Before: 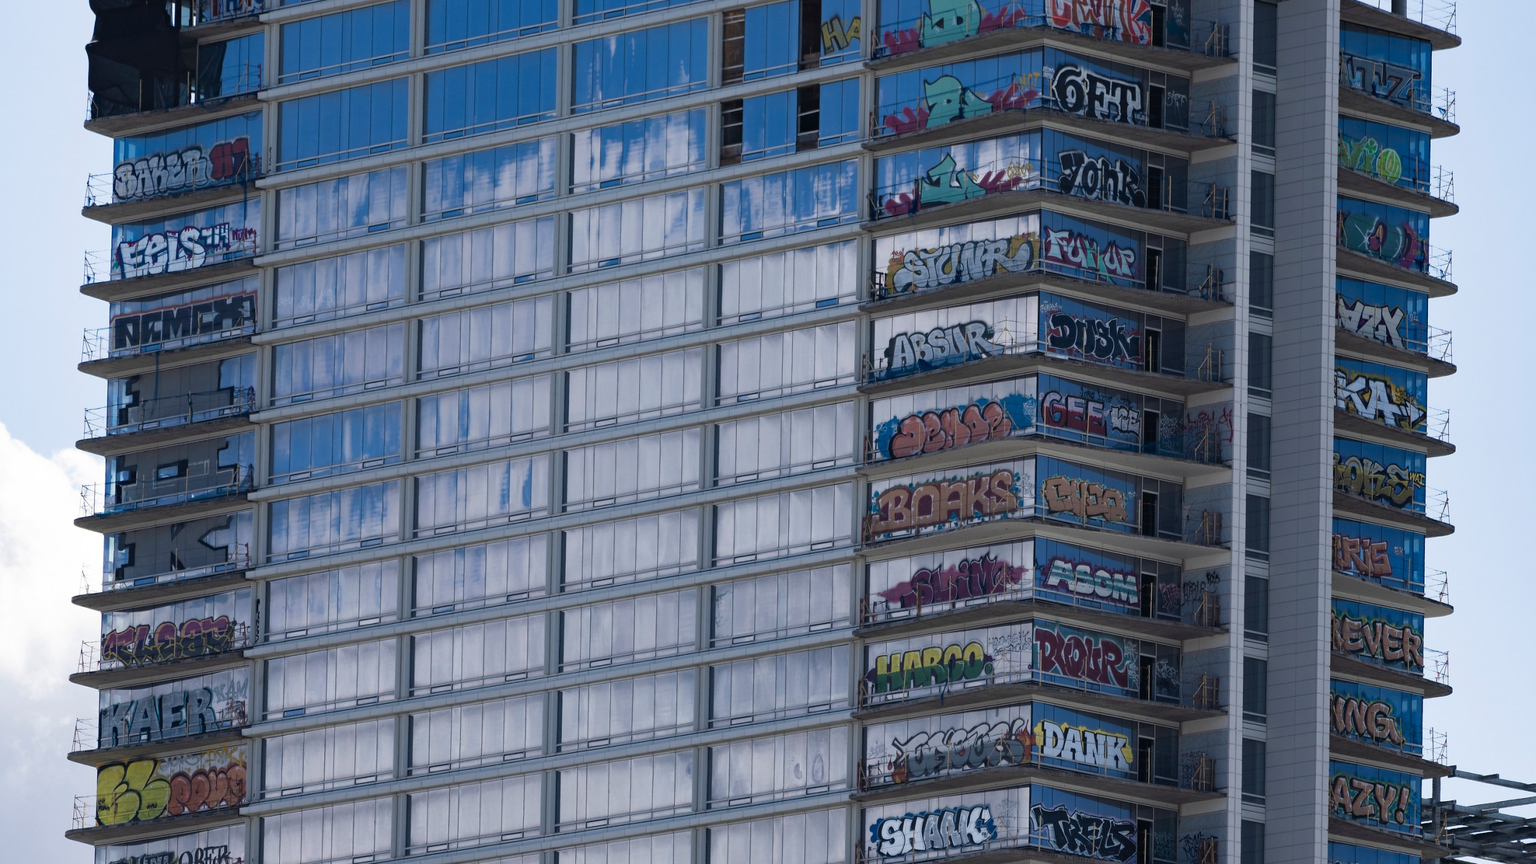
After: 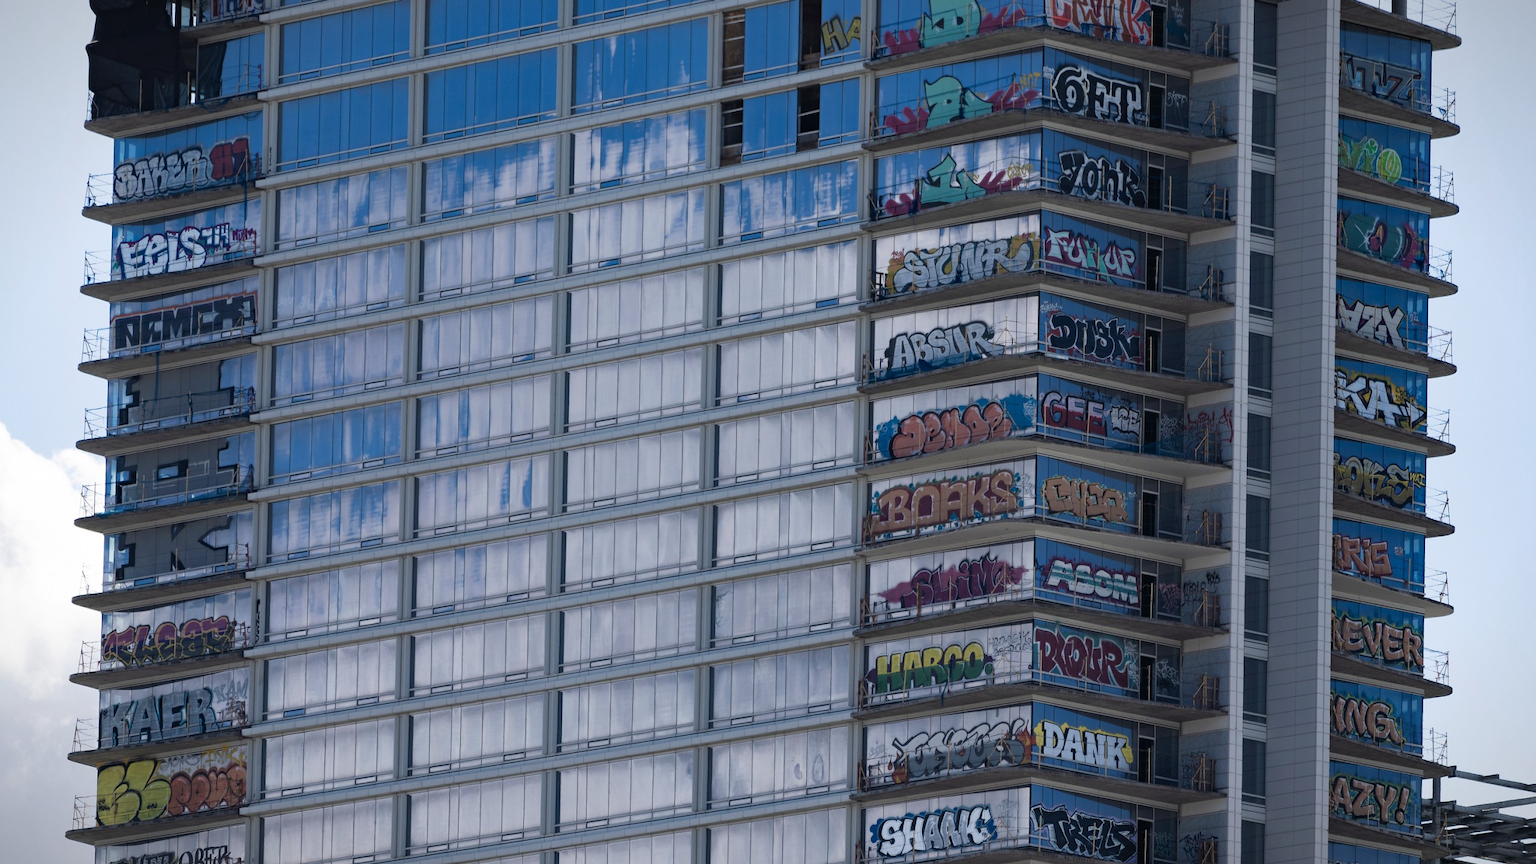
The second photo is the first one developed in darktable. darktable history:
local contrast: mode bilateral grid, contrast 15, coarseness 36, detail 105%, midtone range 0.2
vignetting: fall-off start 100%, fall-off radius 64.94%, automatic ratio true, unbound false
